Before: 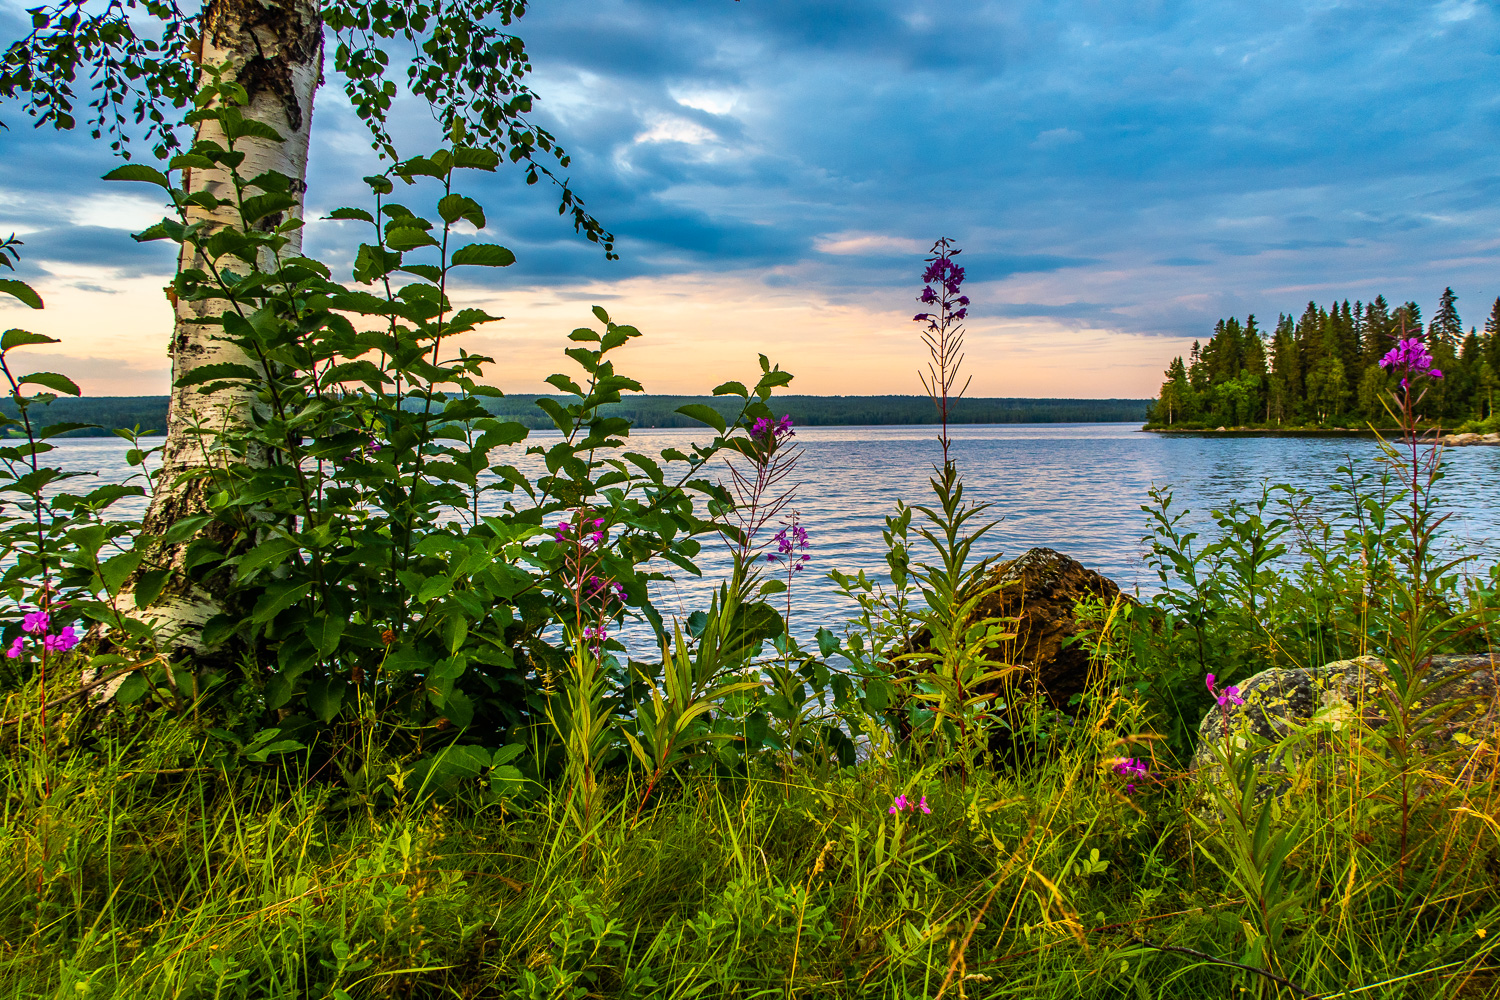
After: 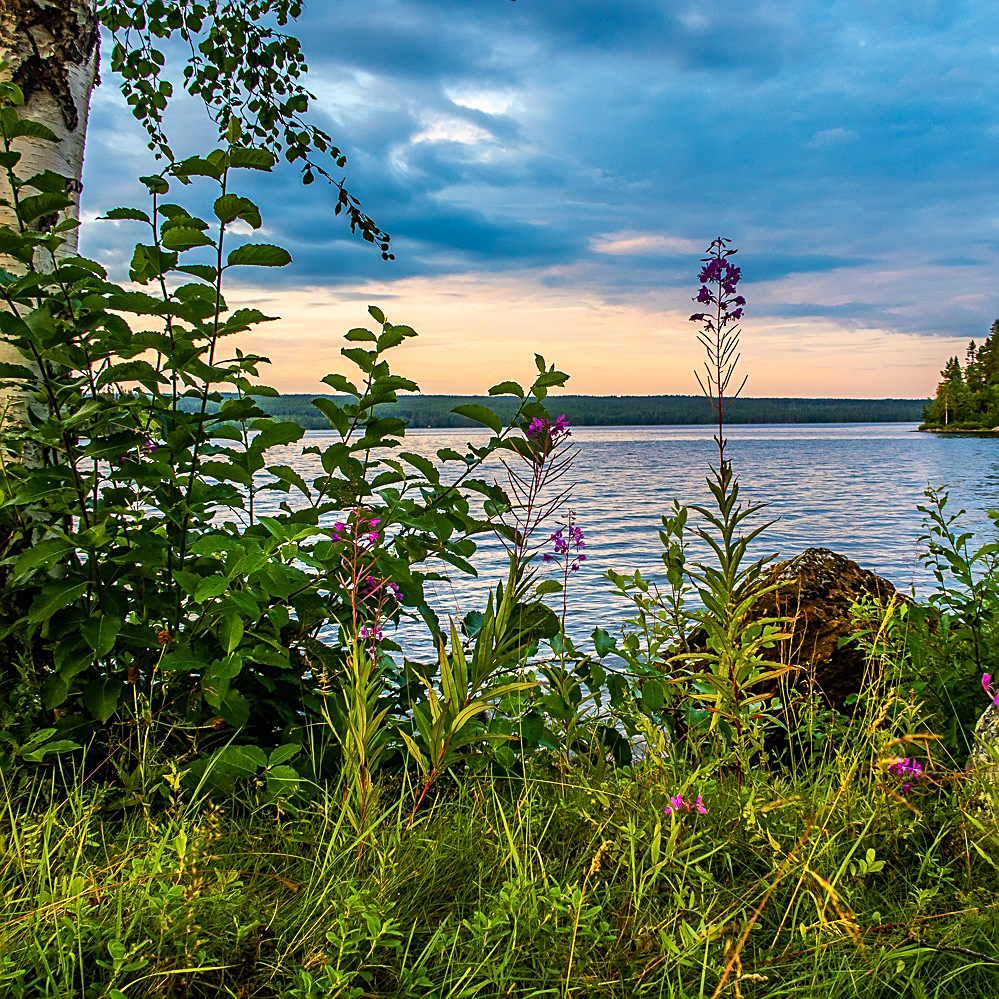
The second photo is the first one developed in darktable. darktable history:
crop and rotate: left 15.055%, right 18.278%
sharpen: on, module defaults
